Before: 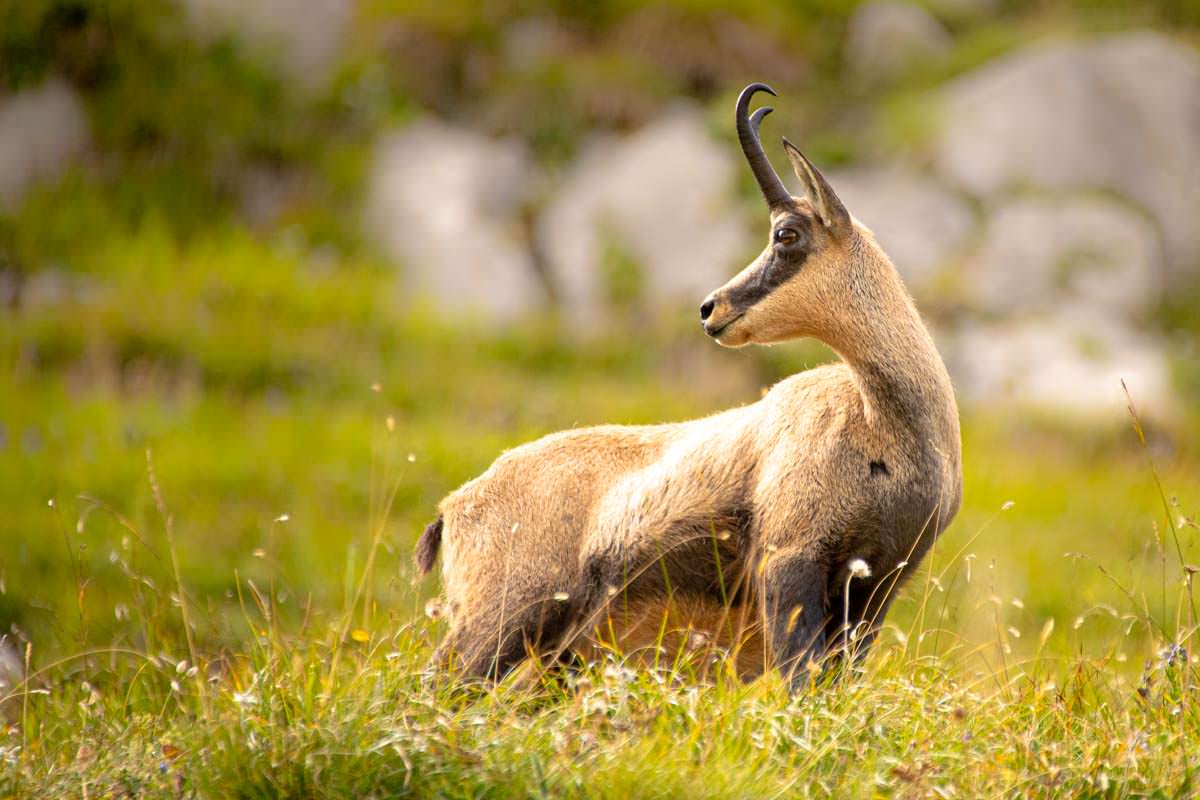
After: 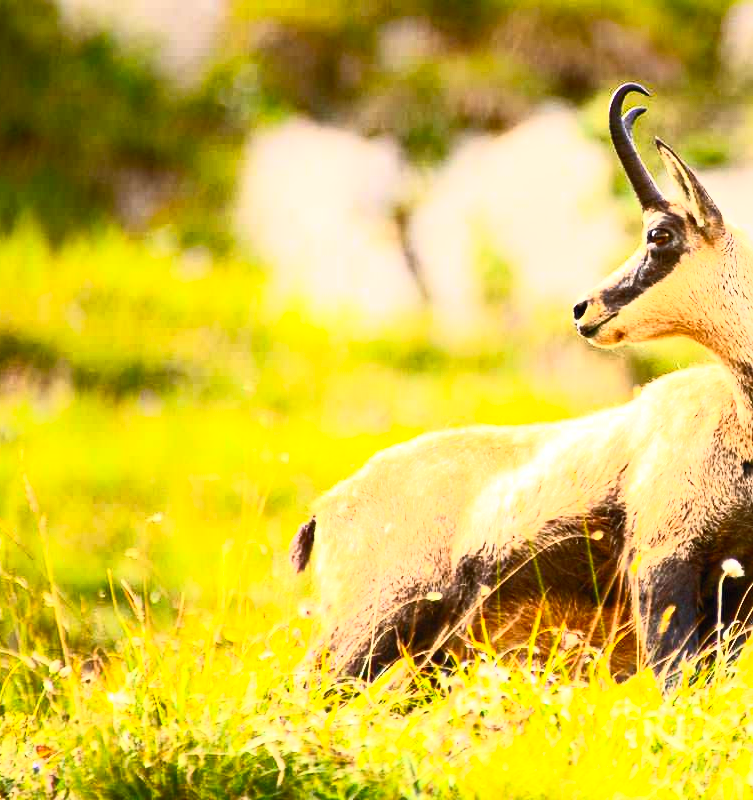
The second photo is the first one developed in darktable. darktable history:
crop: left 10.644%, right 26.528%
contrast brightness saturation: contrast 0.83, brightness 0.59, saturation 0.59
